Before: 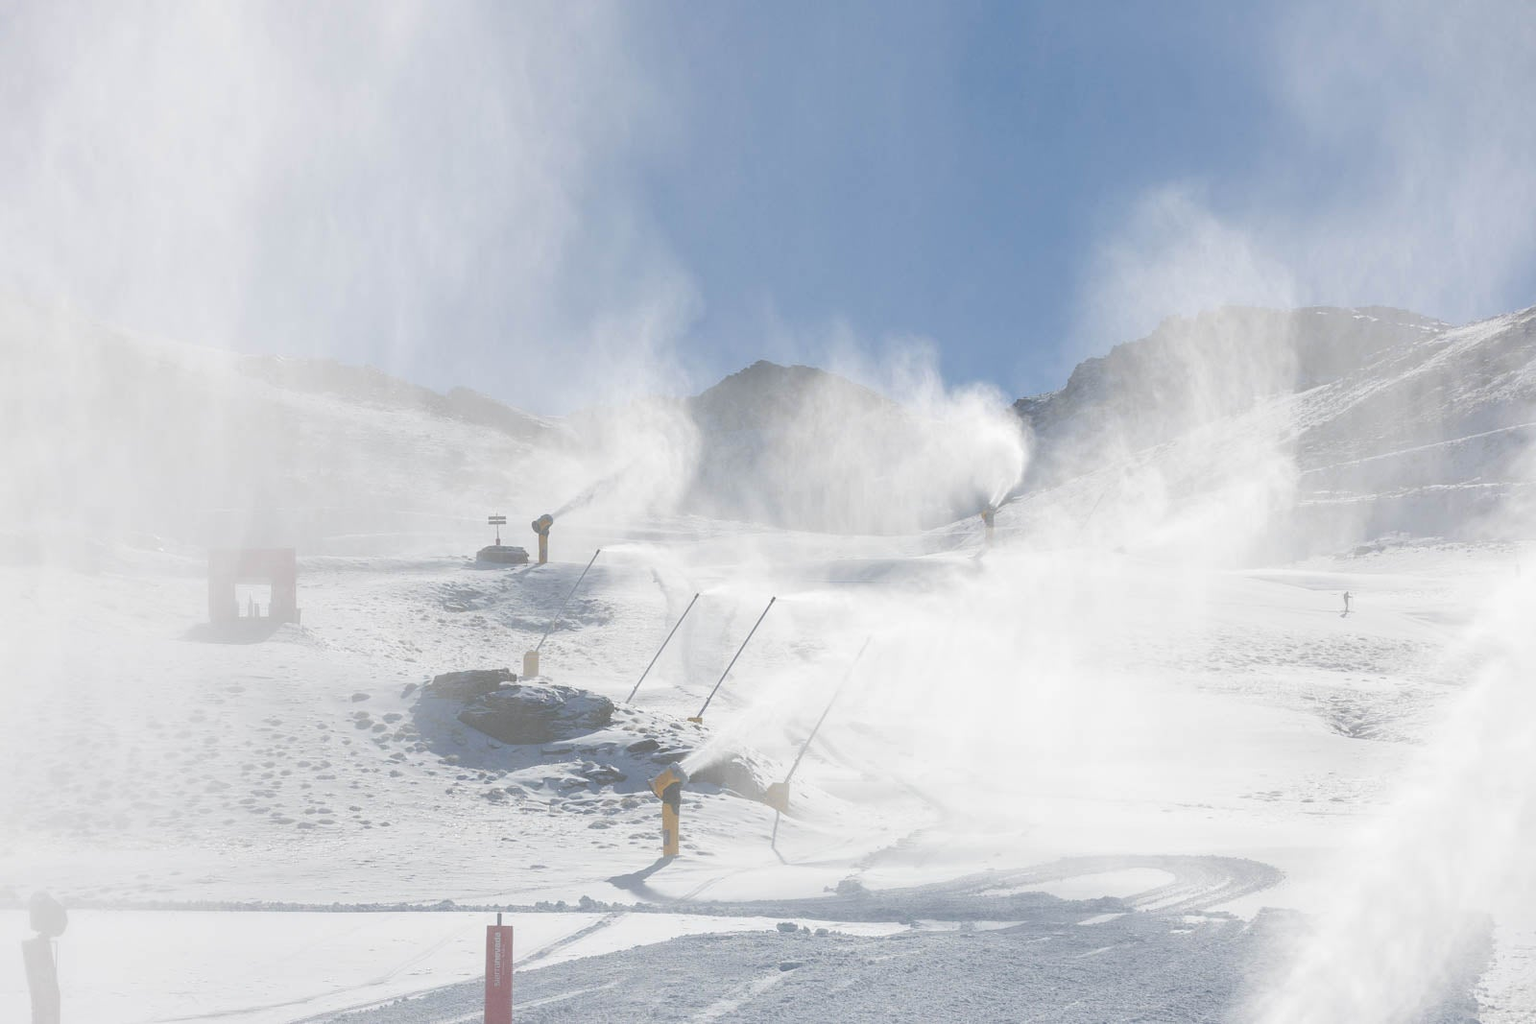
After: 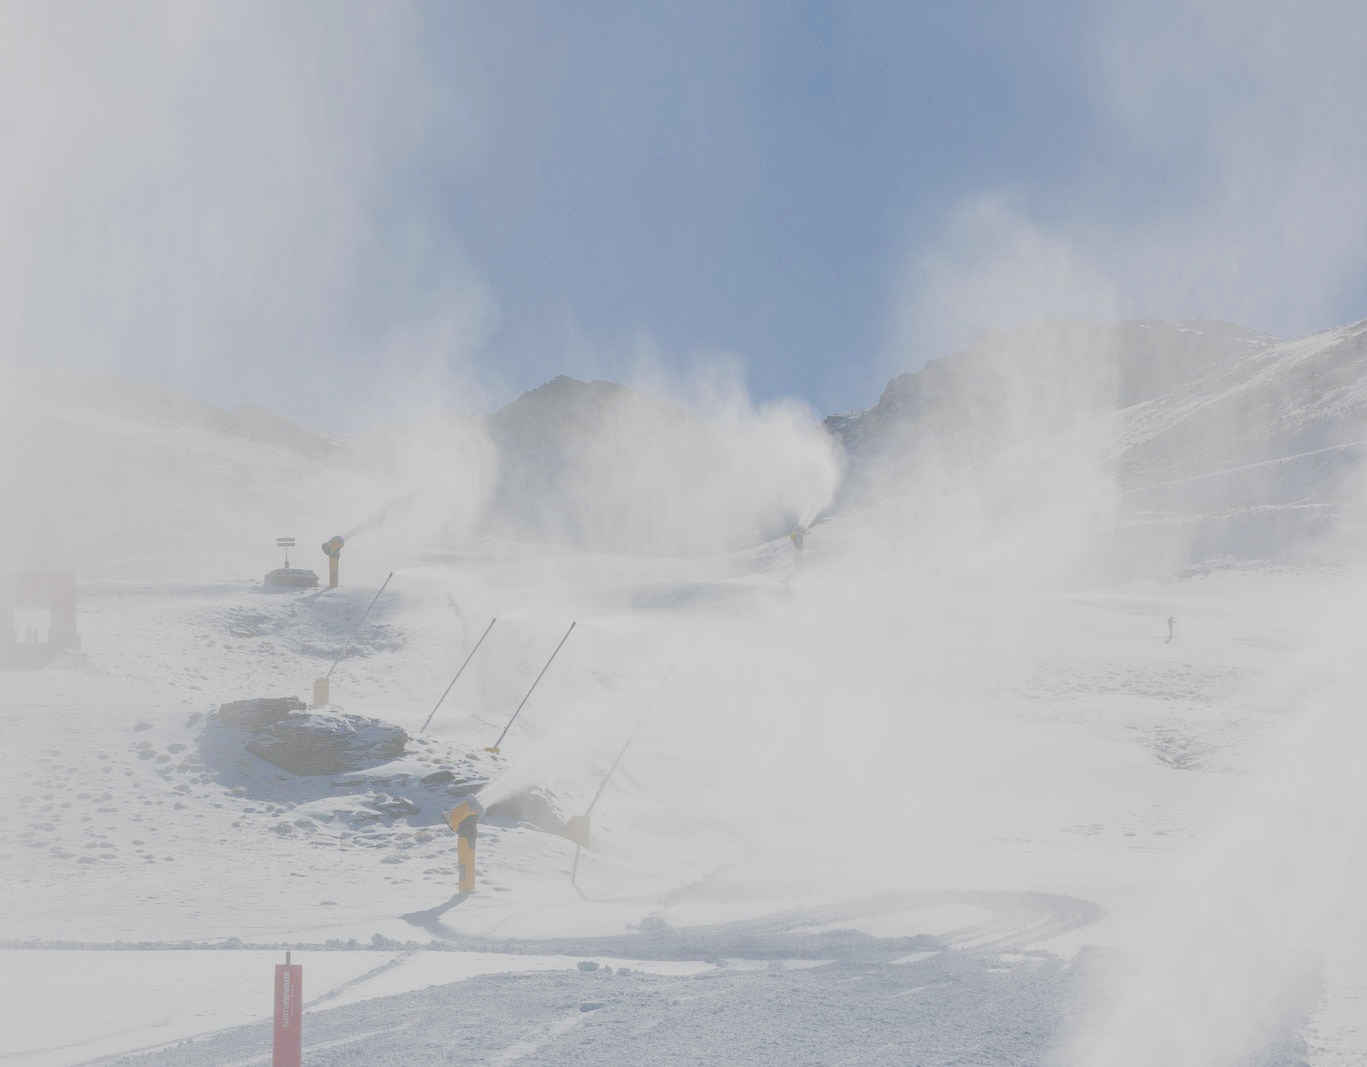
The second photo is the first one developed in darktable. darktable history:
crop and rotate: left 14.532%
exposure: black level correction -0.002, exposure 0.529 EV, compensate highlight preservation false
filmic rgb: middle gray luminance 17.73%, black relative exposure -7.51 EV, white relative exposure 8.48 EV, threshold 2.99 EV, target black luminance 0%, hardness 2.23, latitude 18.56%, contrast 0.882, highlights saturation mix 3.56%, shadows ↔ highlights balance 10.4%, enable highlight reconstruction true
